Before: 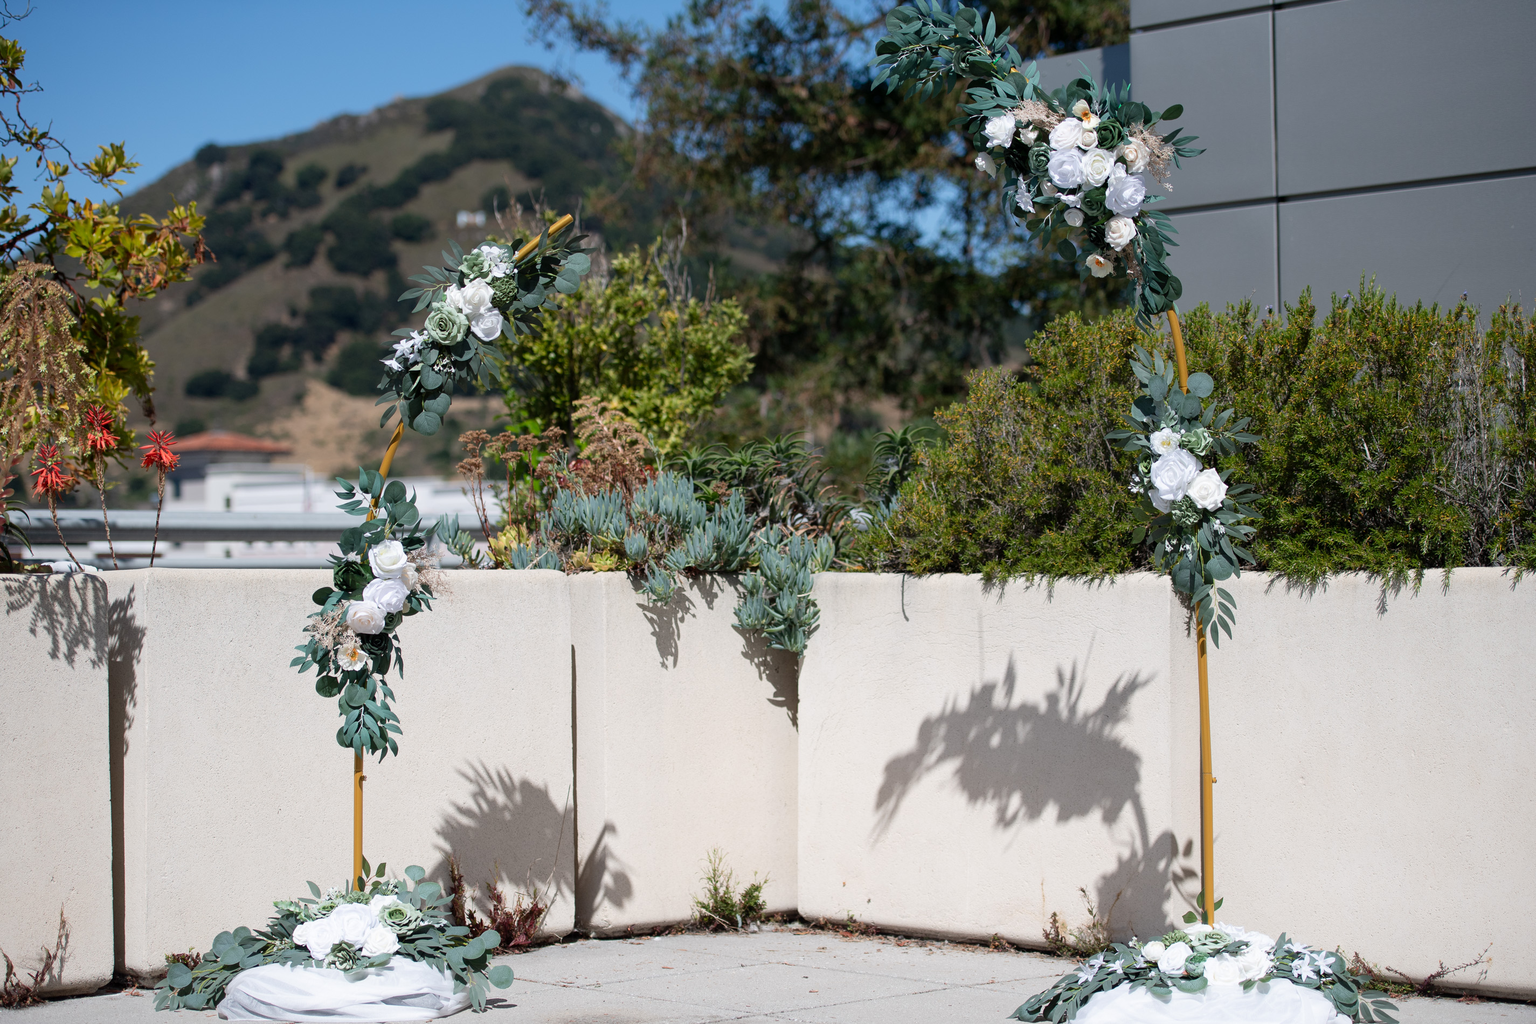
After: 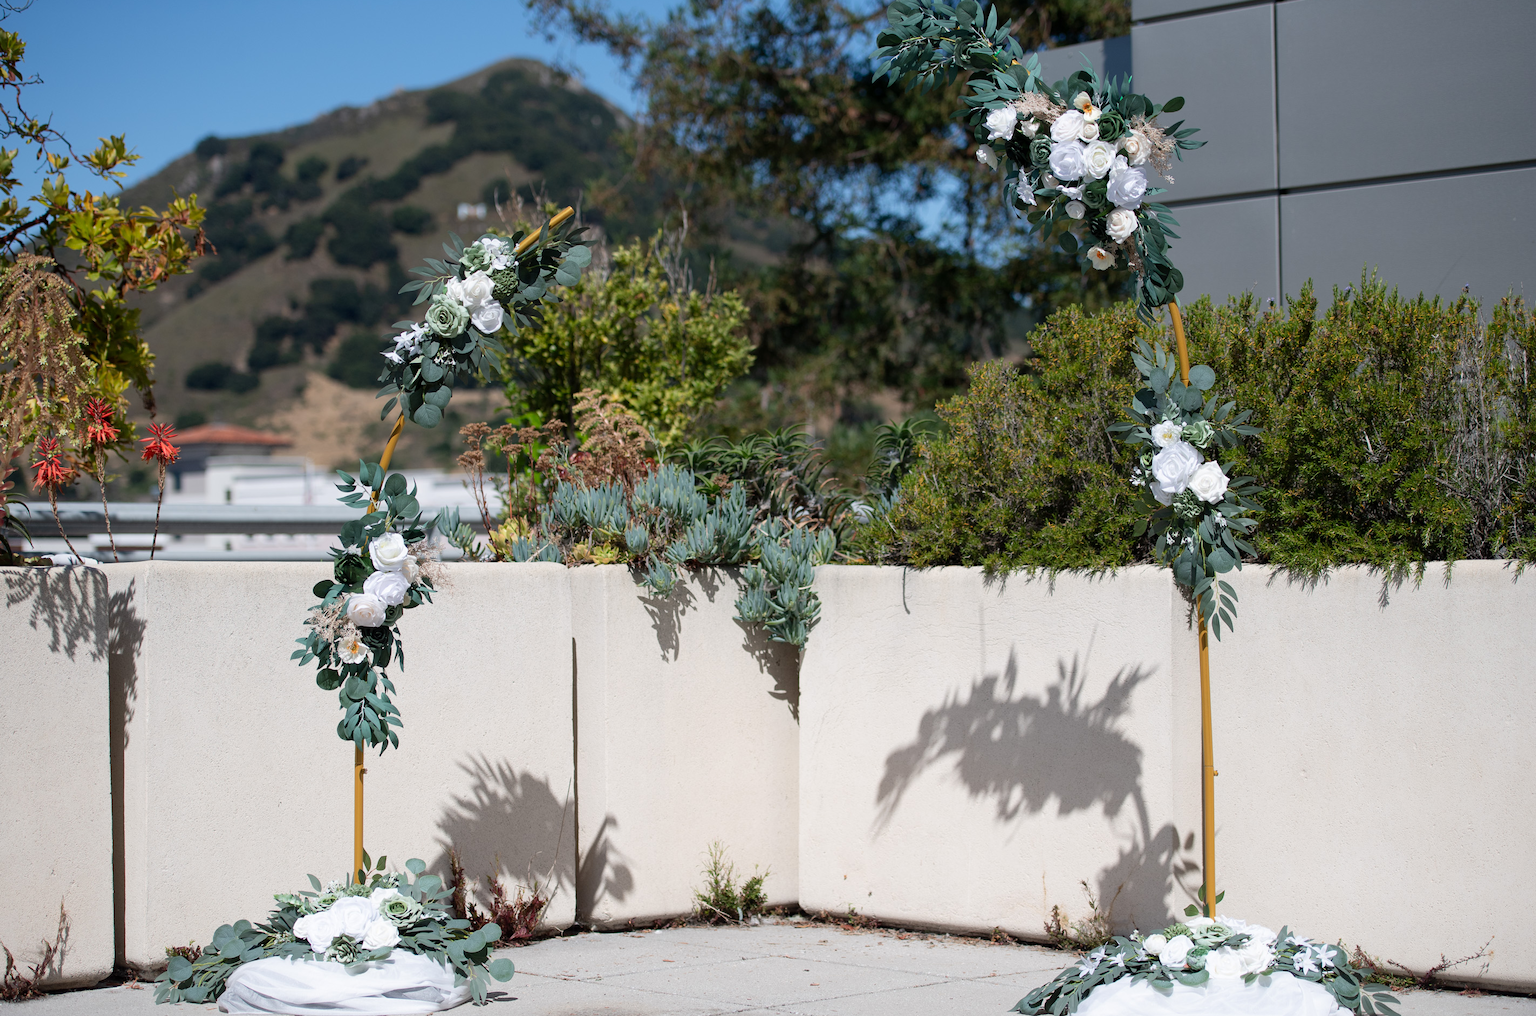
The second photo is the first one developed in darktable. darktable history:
crop: top 0.822%, right 0.076%
